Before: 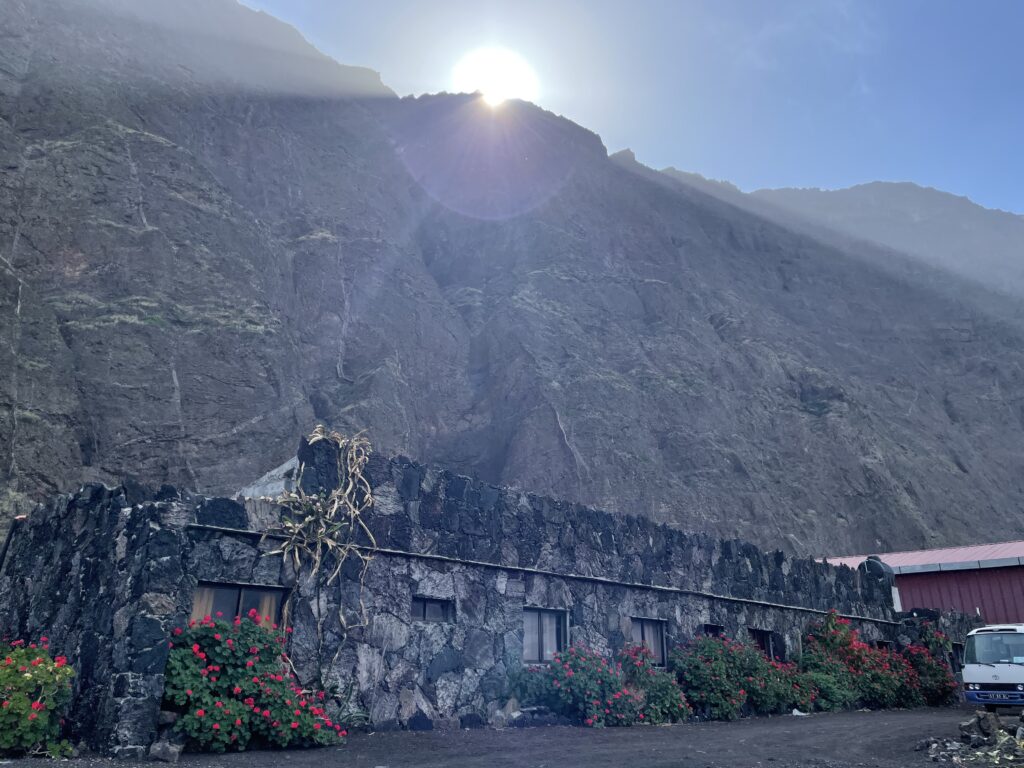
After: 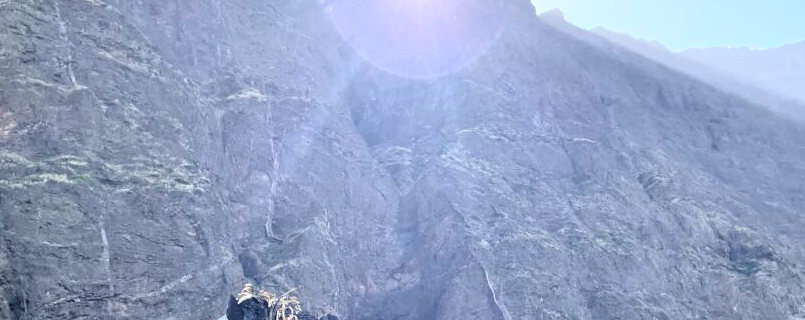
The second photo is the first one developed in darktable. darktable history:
base curve: curves: ch0 [(0, 0) (0.012, 0.01) (0.073, 0.168) (0.31, 0.711) (0.645, 0.957) (1, 1)]
crop: left 6.963%, top 18.469%, right 14.422%, bottom 39.82%
